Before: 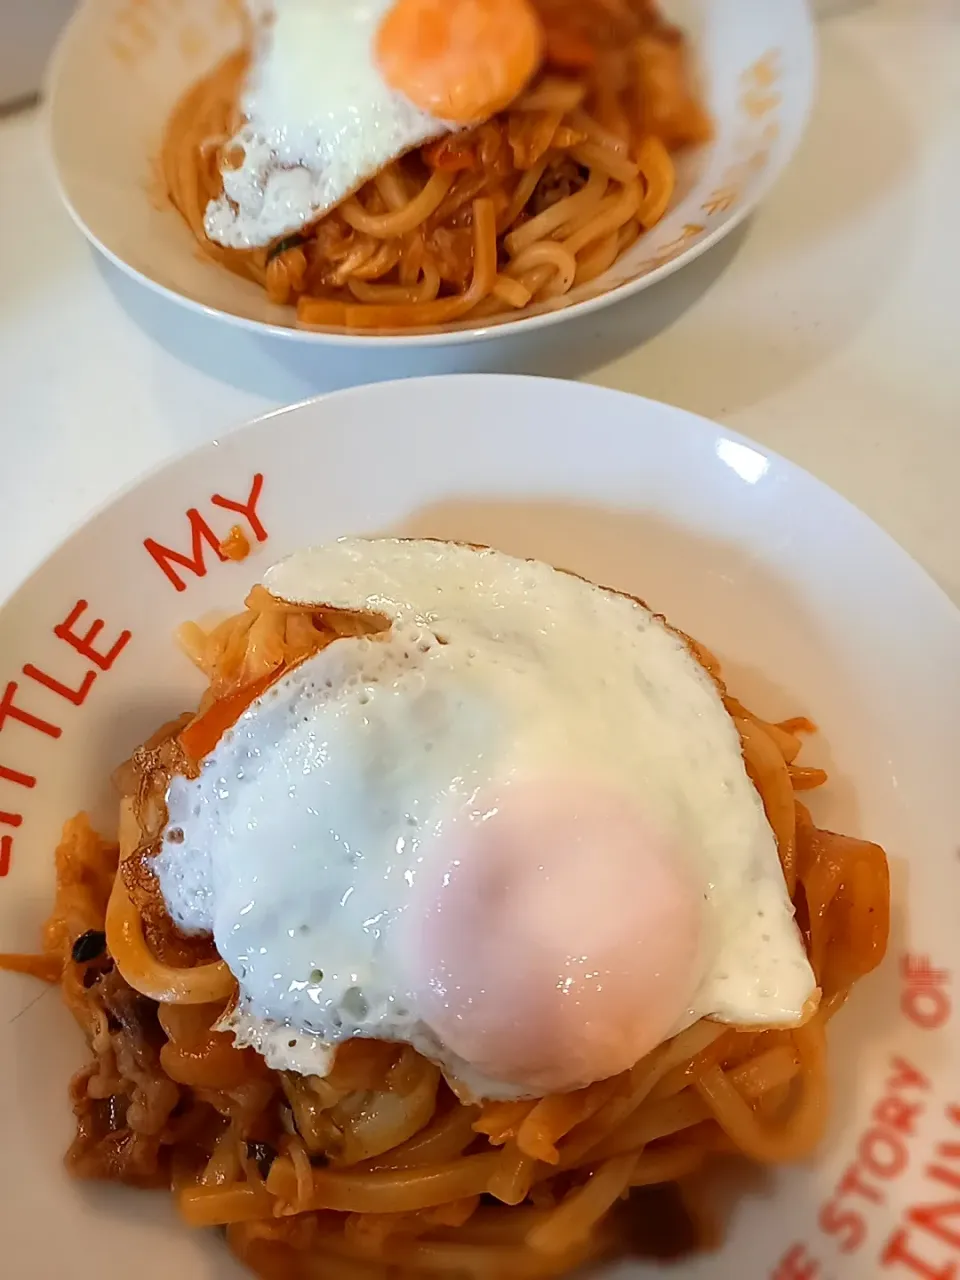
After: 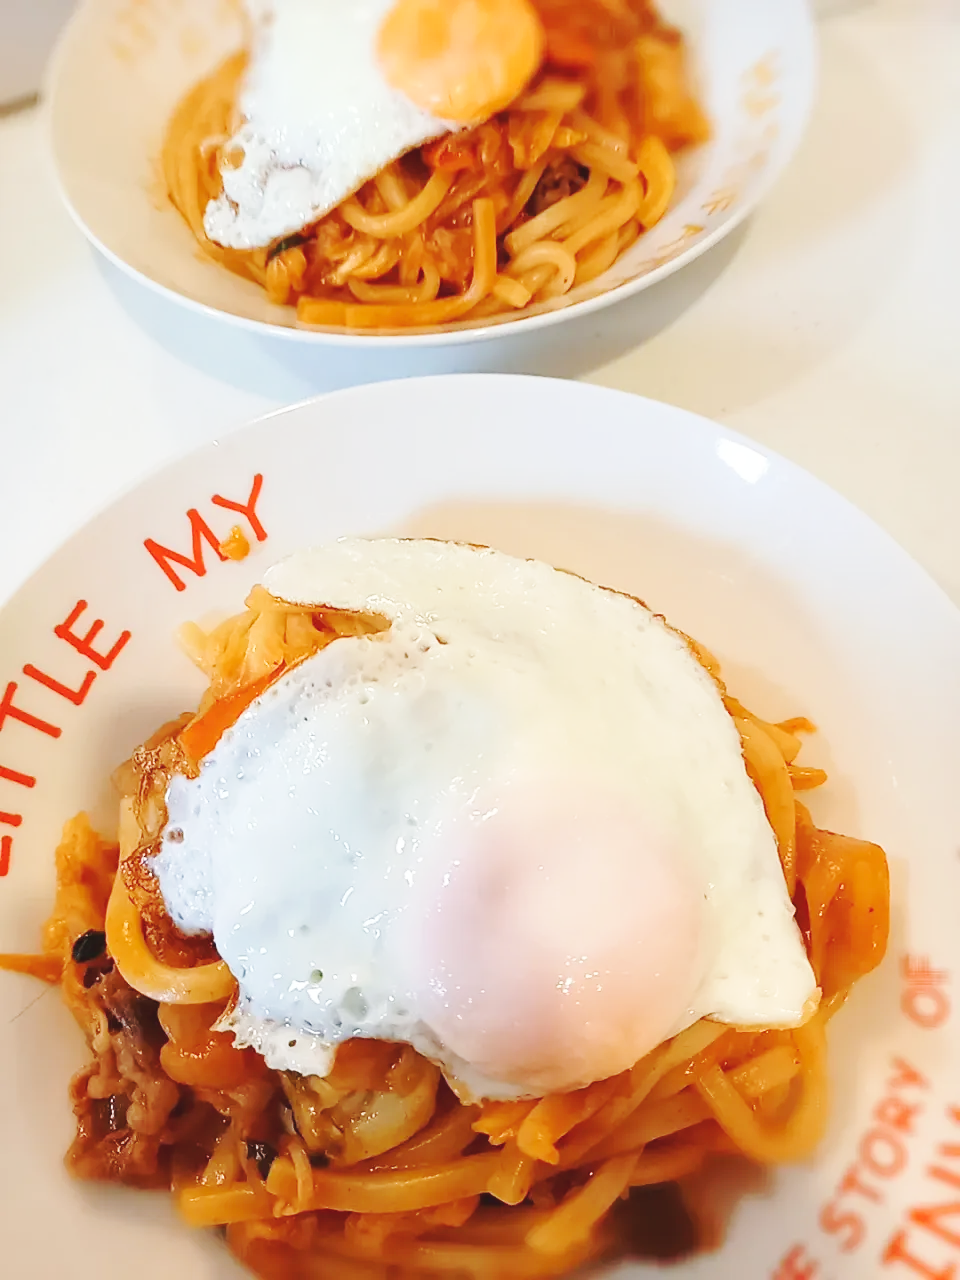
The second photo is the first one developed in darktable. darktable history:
base curve: curves: ch0 [(0, 0.007) (0.028, 0.063) (0.121, 0.311) (0.46, 0.743) (0.859, 0.957) (1, 1)], preserve colors none
tone equalizer: on, module defaults
